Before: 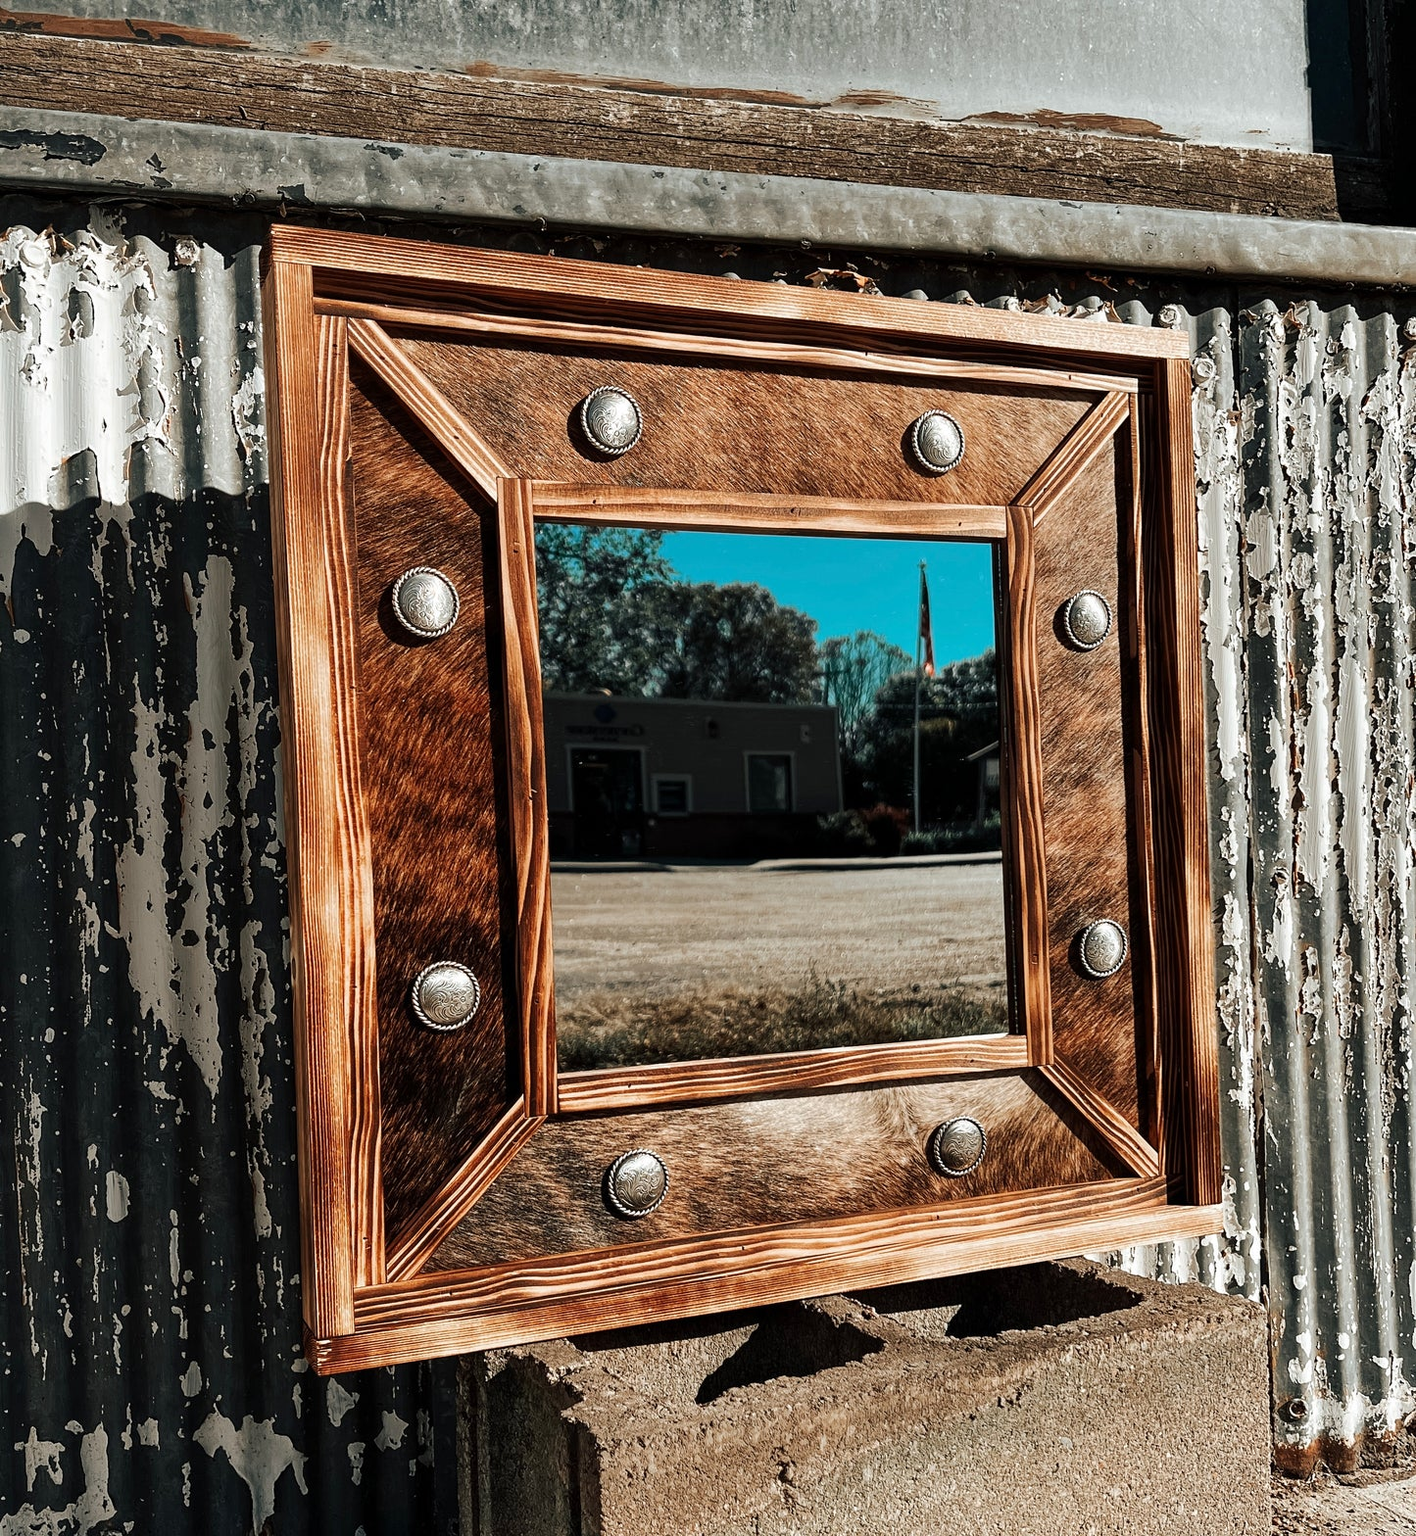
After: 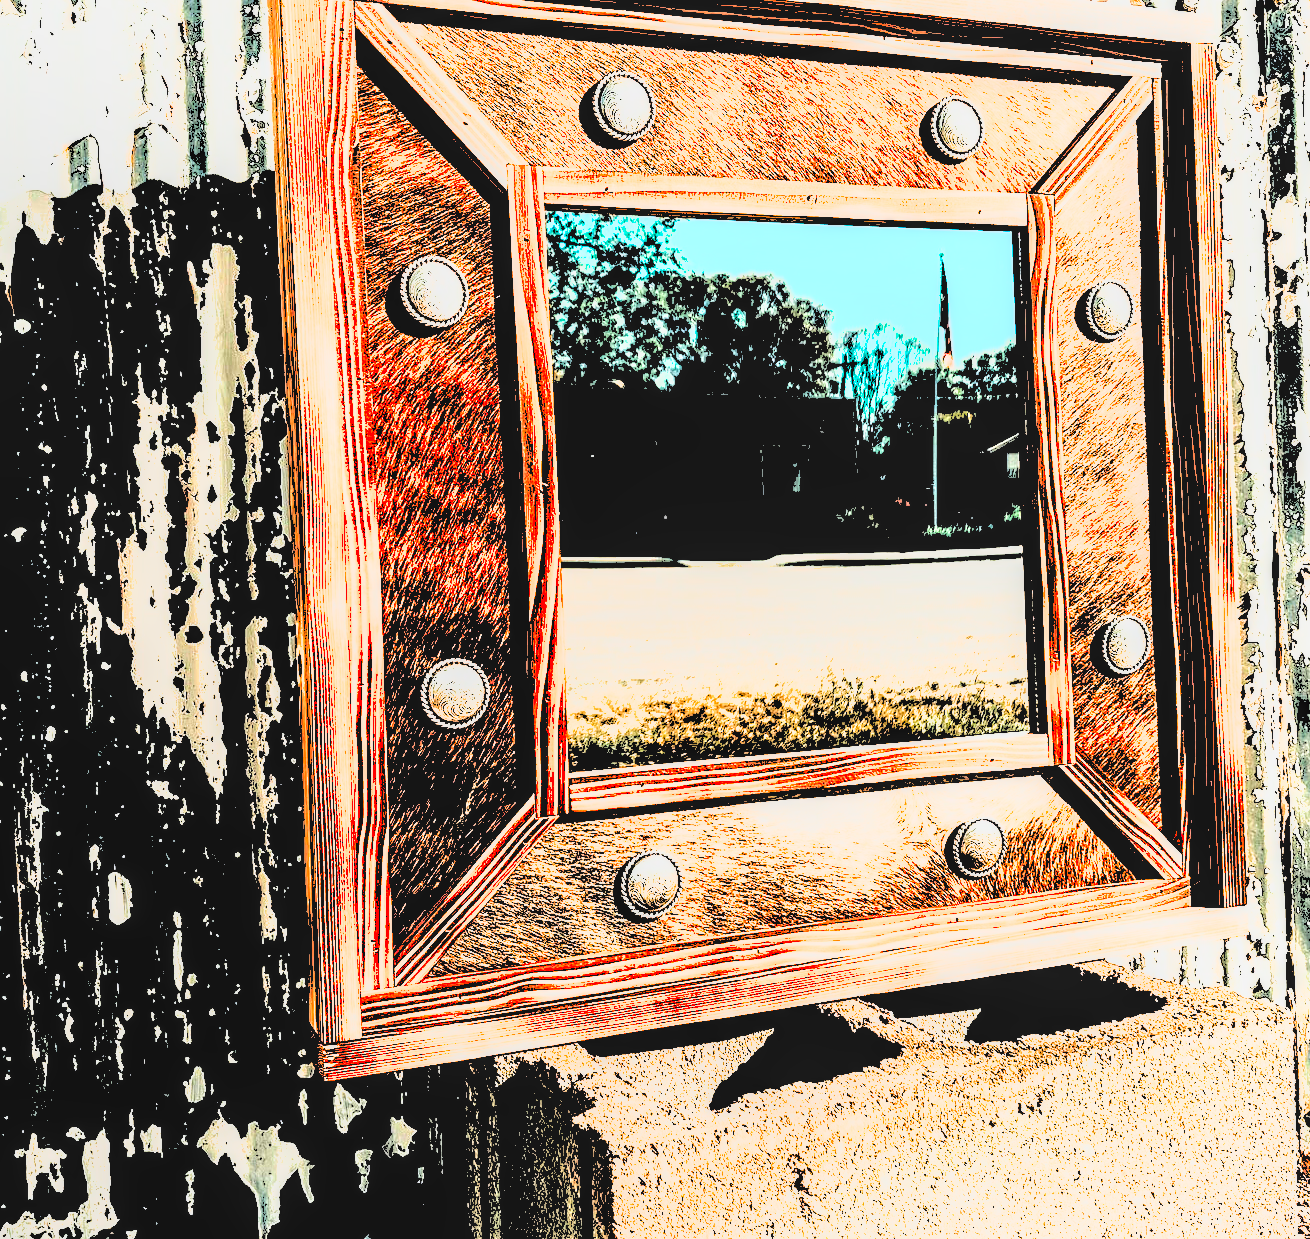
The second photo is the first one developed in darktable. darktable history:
crop: top 20.649%, right 9.335%, bottom 0.286%
exposure: exposure 0.55 EV, compensate highlight preservation false
sharpen: amount 0.203
shadows and highlights: on, module defaults
local contrast: on, module defaults
levels: levels [0.246, 0.256, 0.506]
